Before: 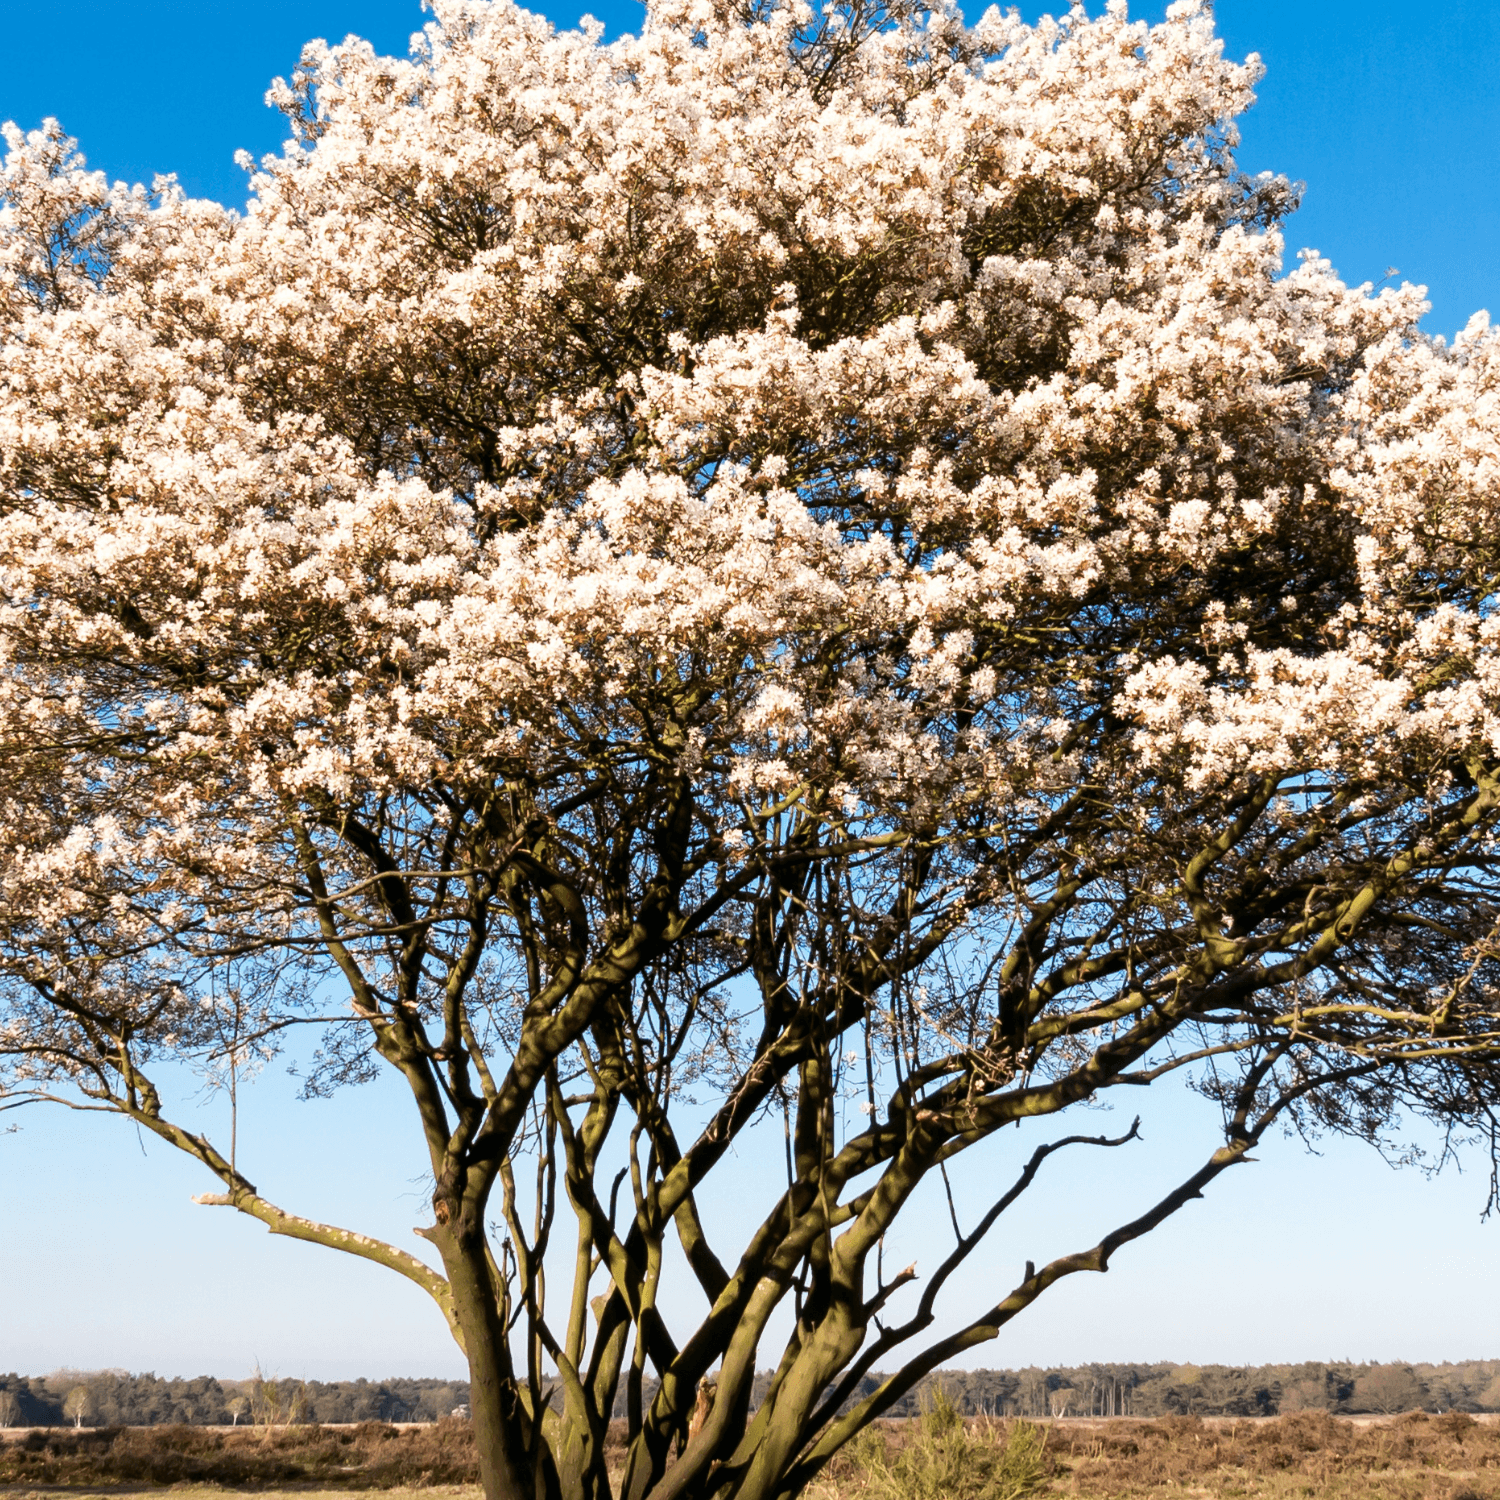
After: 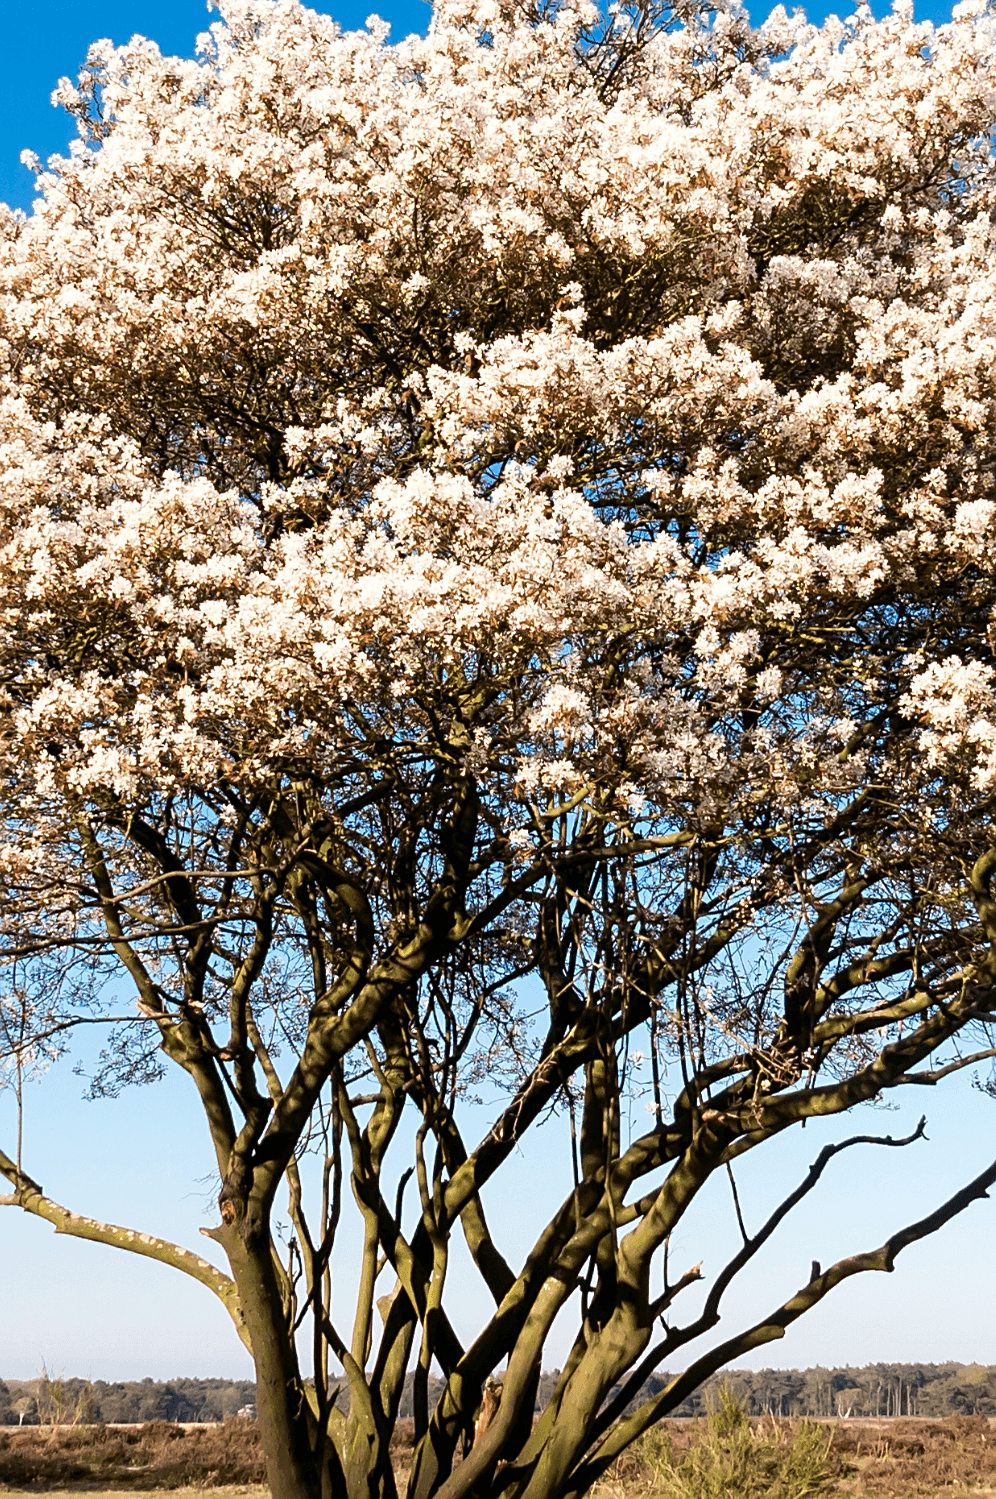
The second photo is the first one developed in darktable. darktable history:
sharpen: on, module defaults
crop and rotate: left 14.288%, right 19.256%
